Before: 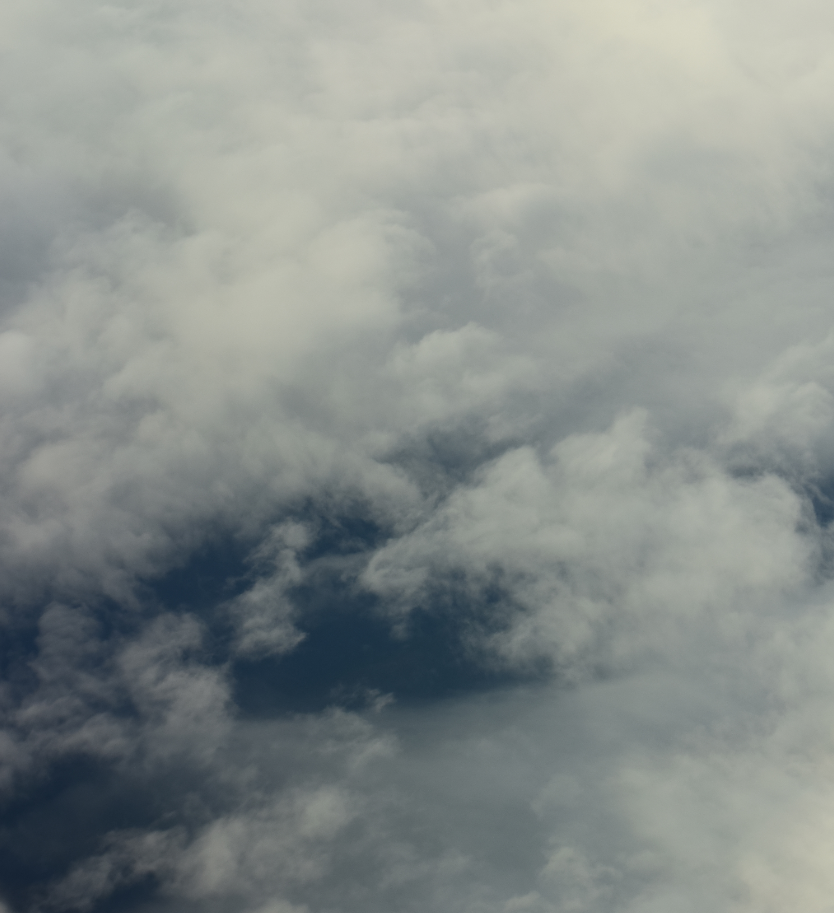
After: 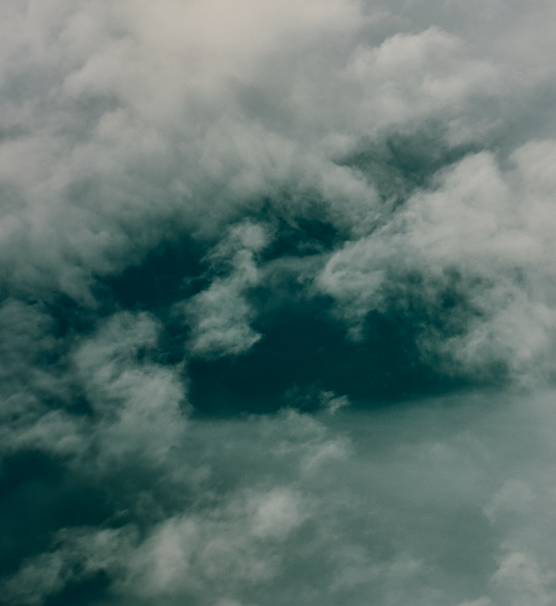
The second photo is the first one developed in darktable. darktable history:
crop and rotate: angle -1.1°, left 3.996%, top 32.229%, right 27.944%
sharpen: on, module defaults
color balance rgb: shadows lift › chroma 11.703%, shadows lift › hue 134.17°, highlights gain › chroma 1.476%, highlights gain › hue 312.73°, perceptual saturation grading › global saturation 11.265%, global vibrance 6.955%, saturation formula JzAzBz (2021)
local contrast: mode bilateral grid, contrast 20, coarseness 50, detail 159%, midtone range 0.2
